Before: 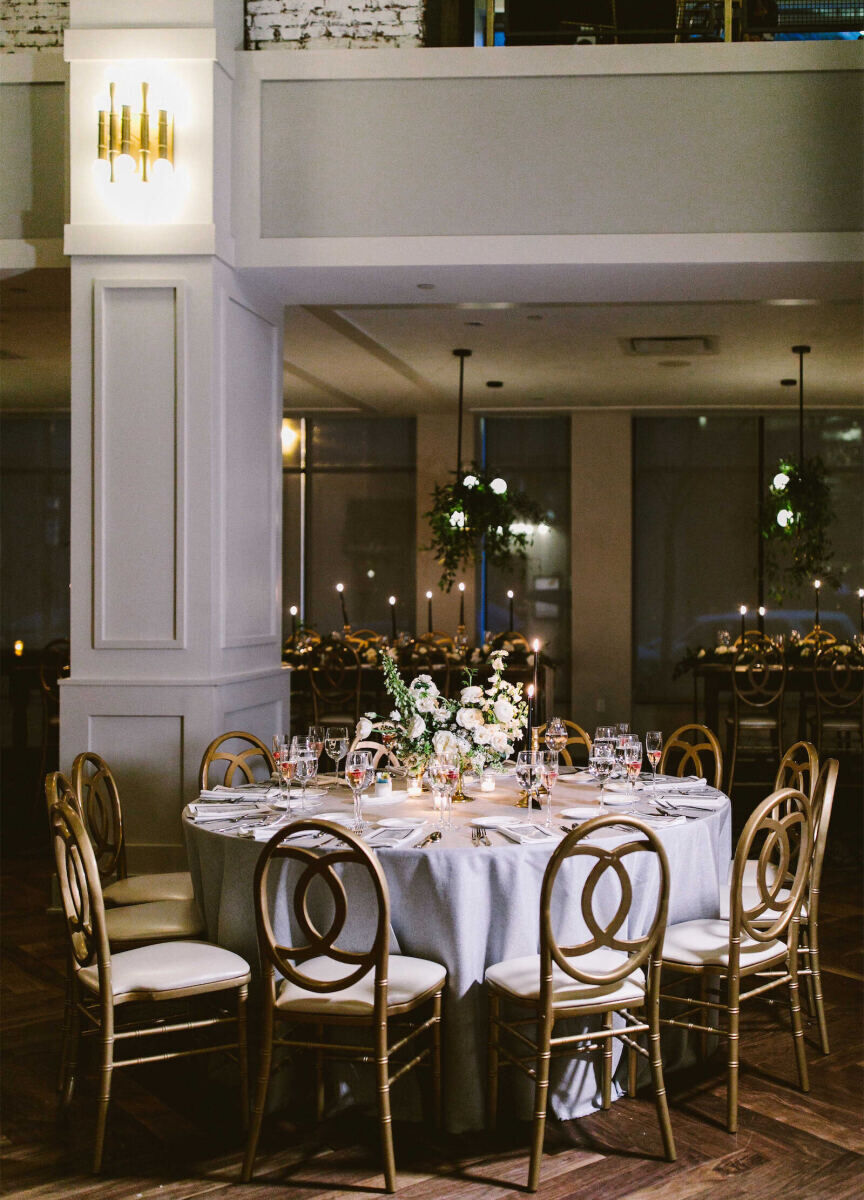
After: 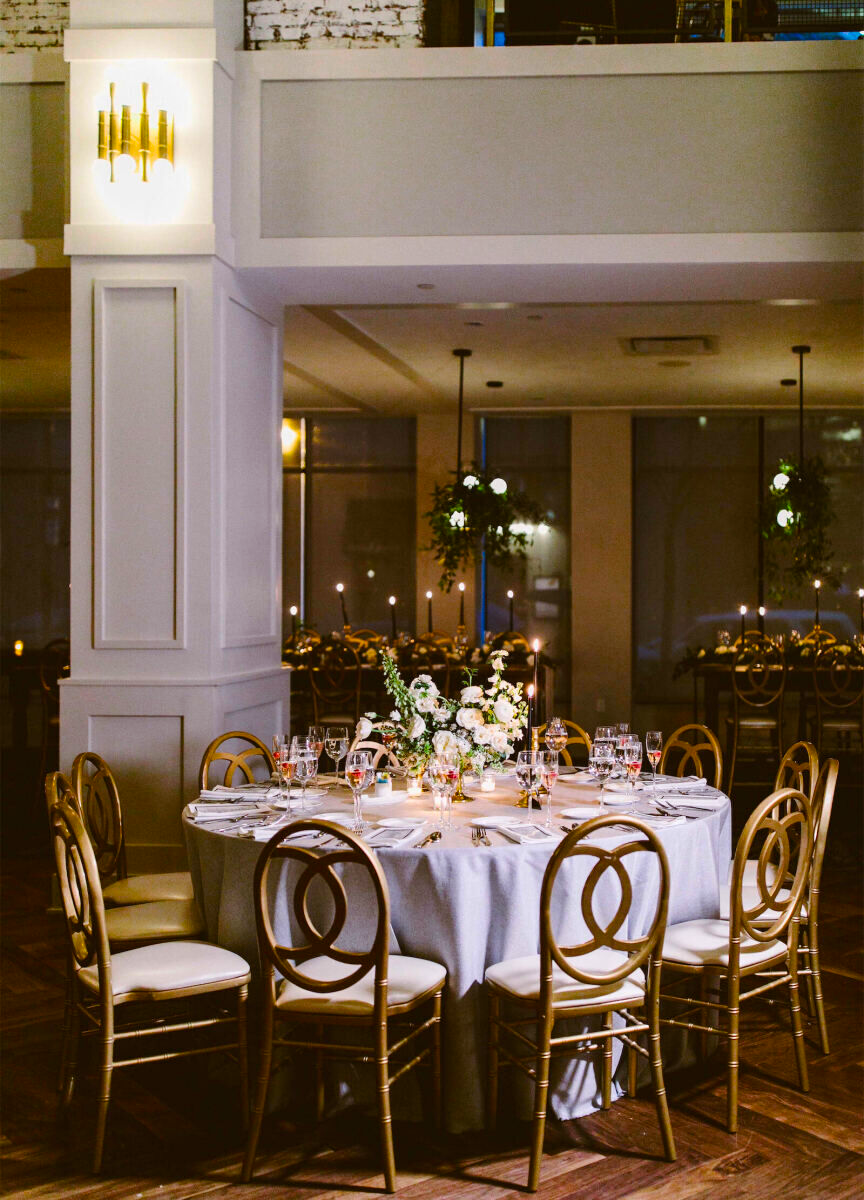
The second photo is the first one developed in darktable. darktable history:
contrast brightness saturation: contrast 0.054
color balance rgb: shadows lift › chroma 4.35%, shadows lift › hue 27.78°, linear chroma grading › global chroma 14.659%, perceptual saturation grading › global saturation 19.62%, perceptual brilliance grading › global brilliance 2.638%, perceptual brilliance grading › highlights -2.626%, perceptual brilliance grading › shadows 3.558%
